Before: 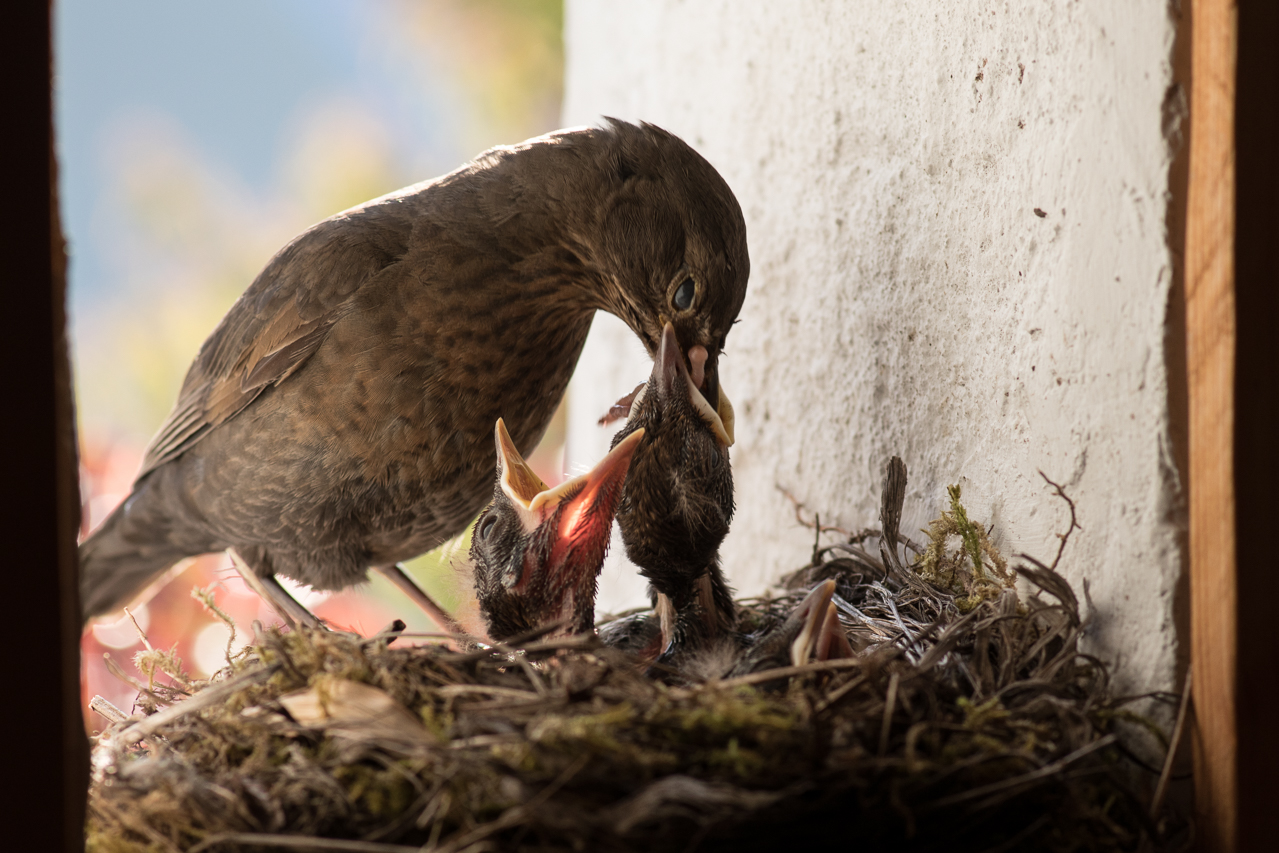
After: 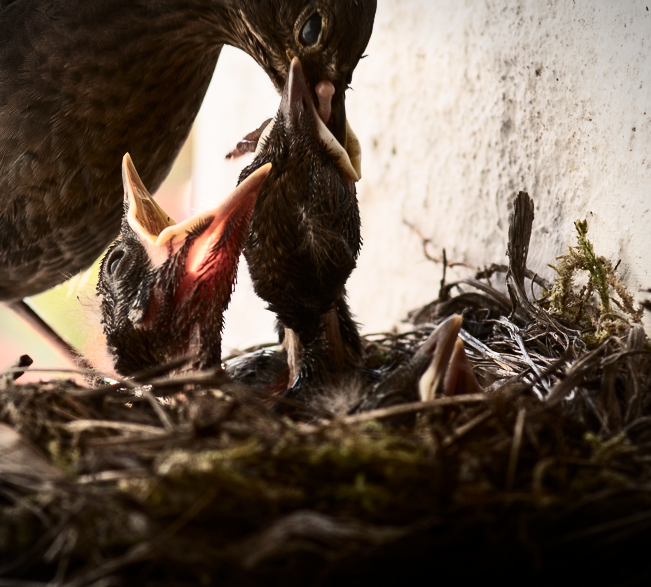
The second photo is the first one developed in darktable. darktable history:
exposure: exposure -0.04 EV, compensate highlight preservation false
crop and rotate: left 29.237%, top 31.152%, right 19.807%
contrast brightness saturation: contrast 0.39, brightness 0.1
vignetting: fall-off start 87%, automatic ratio true
